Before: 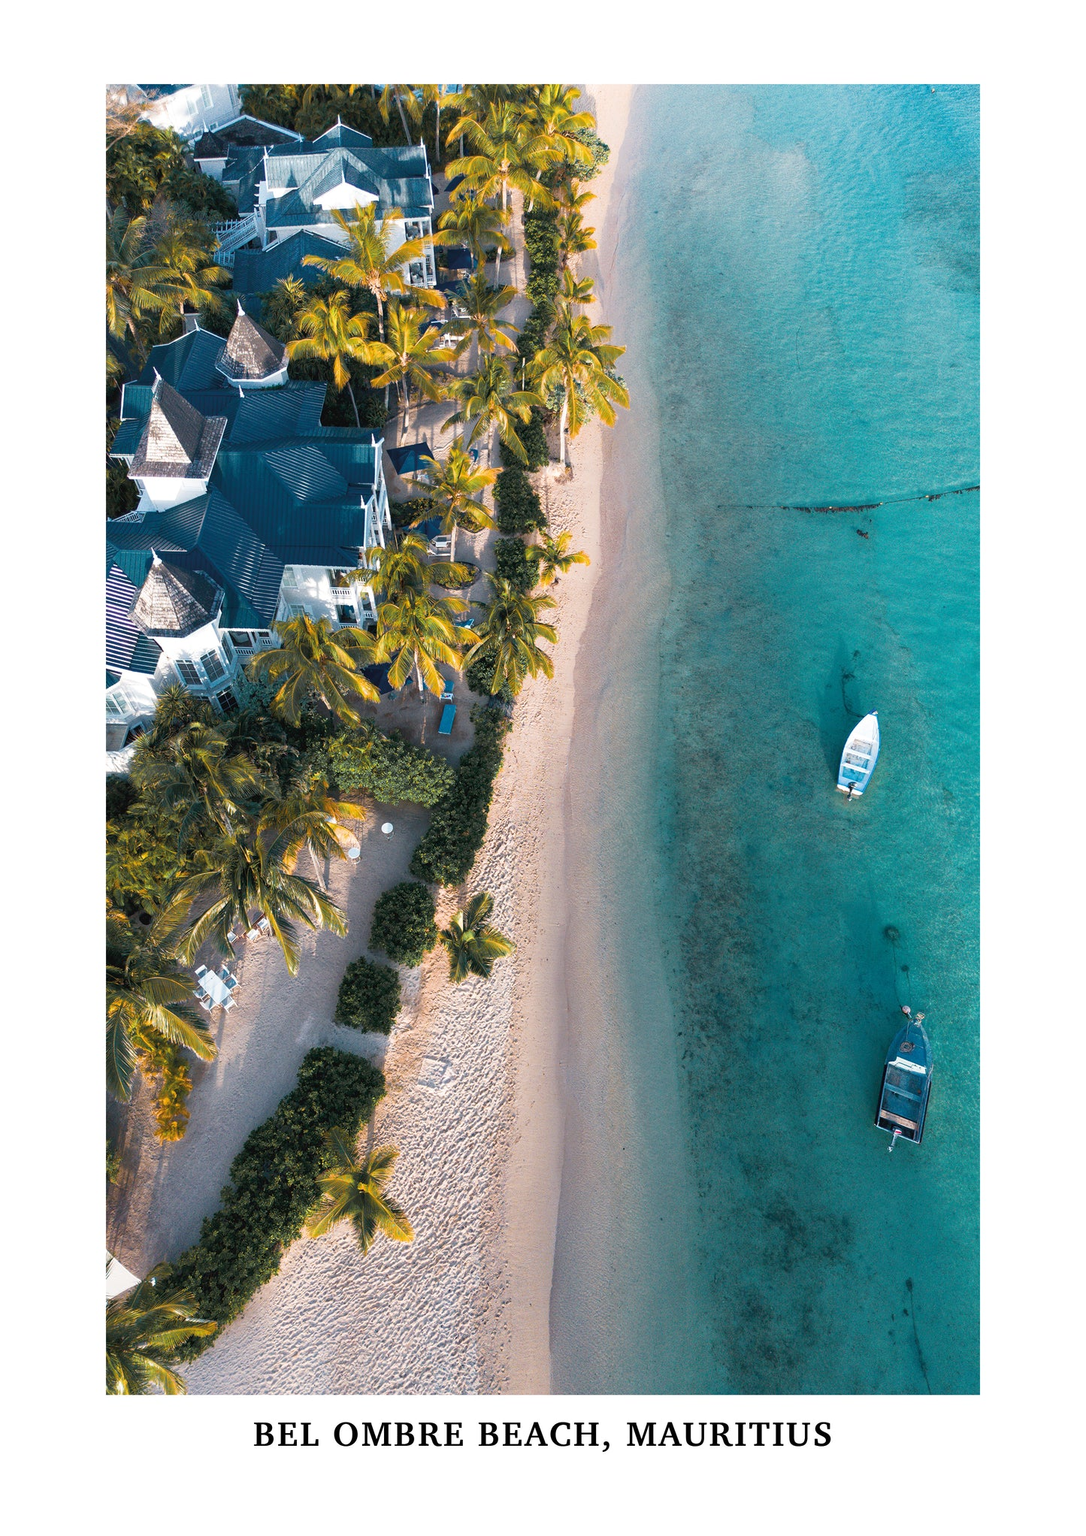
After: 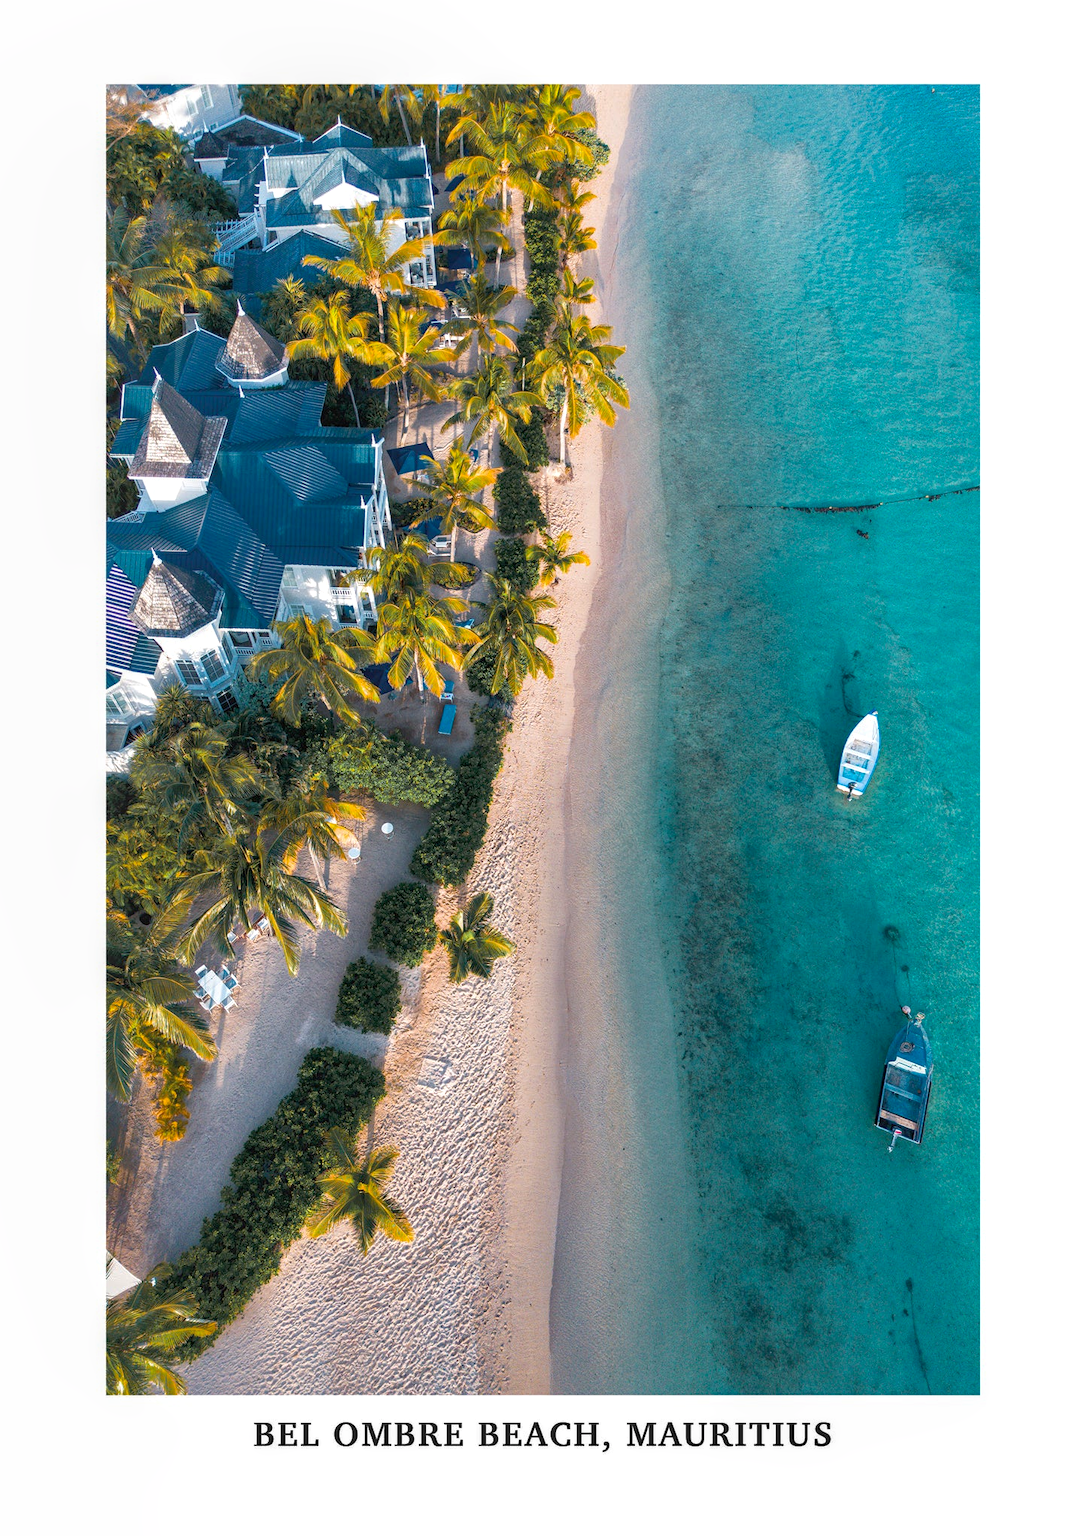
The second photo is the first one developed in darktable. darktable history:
shadows and highlights: on, module defaults
contrast brightness saturation: contrast 0.04, saturation 0.16
local contrast: on, module defaults
